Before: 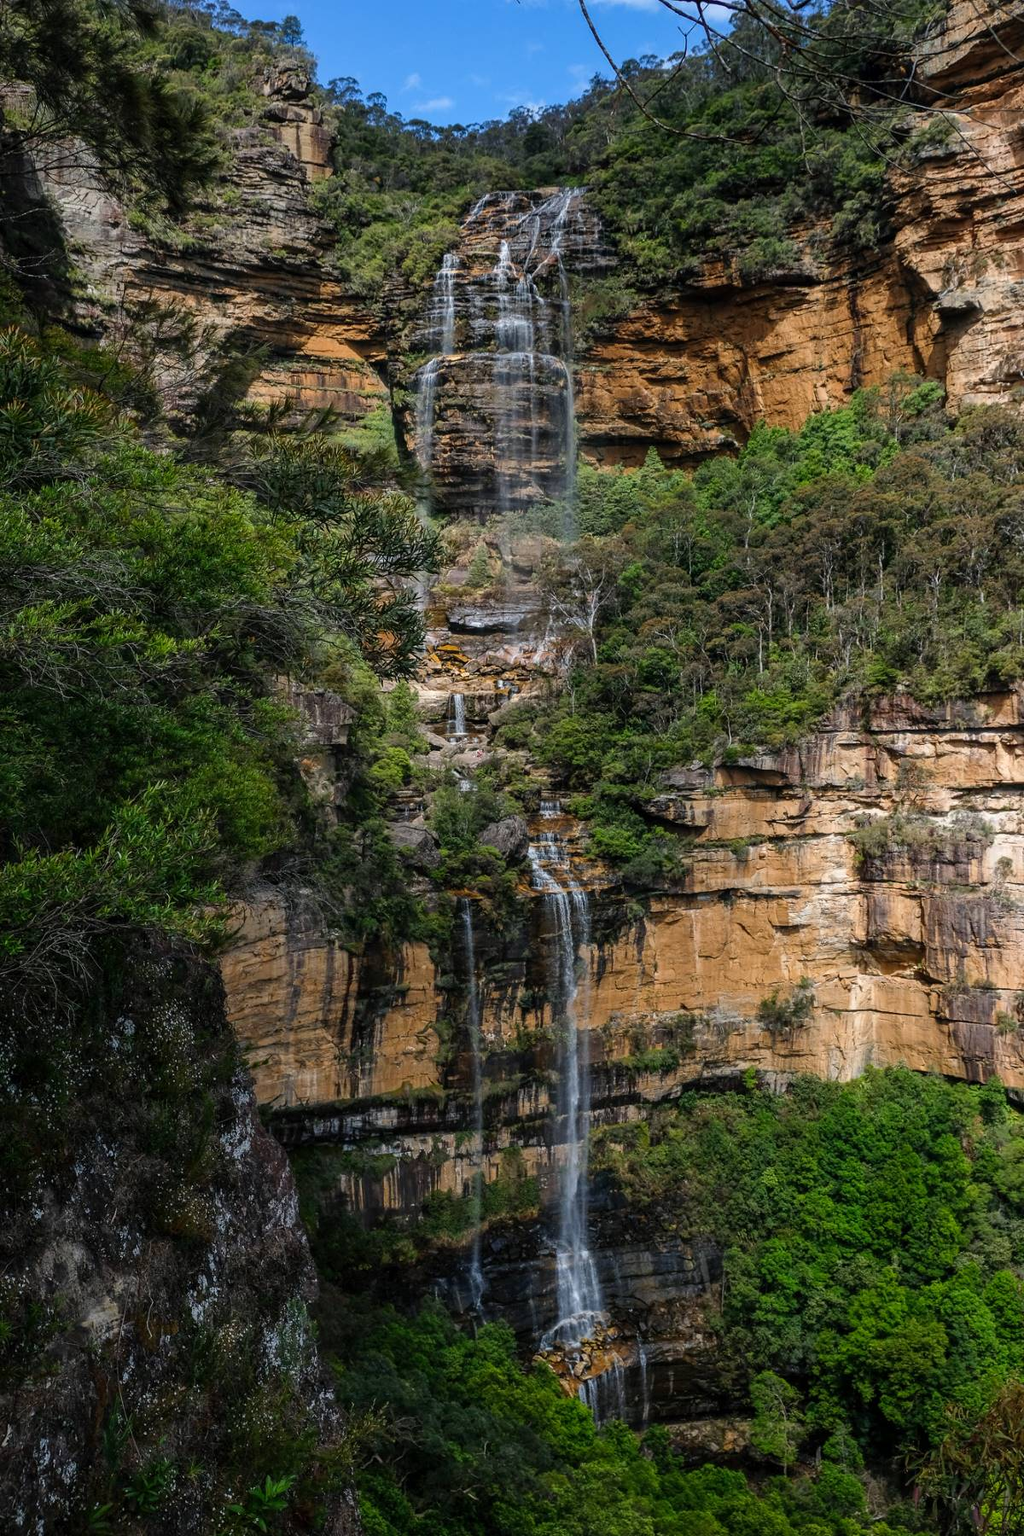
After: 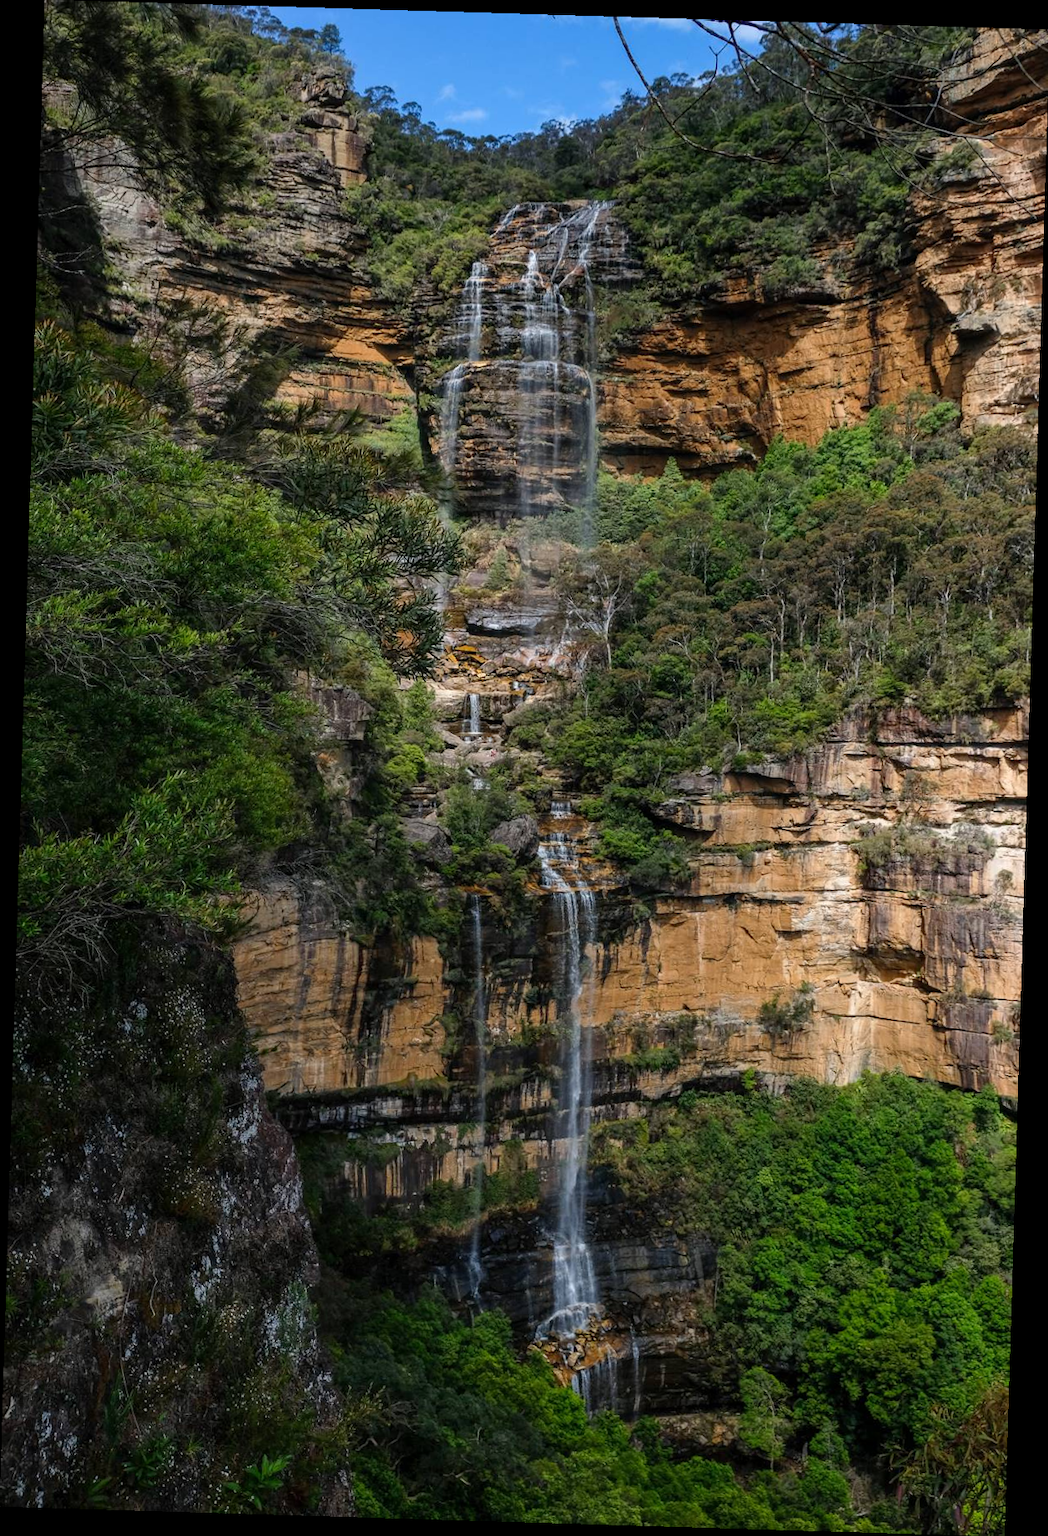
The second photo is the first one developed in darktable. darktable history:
rotate and perspective: rotation 1.72°, automatic cropping off
